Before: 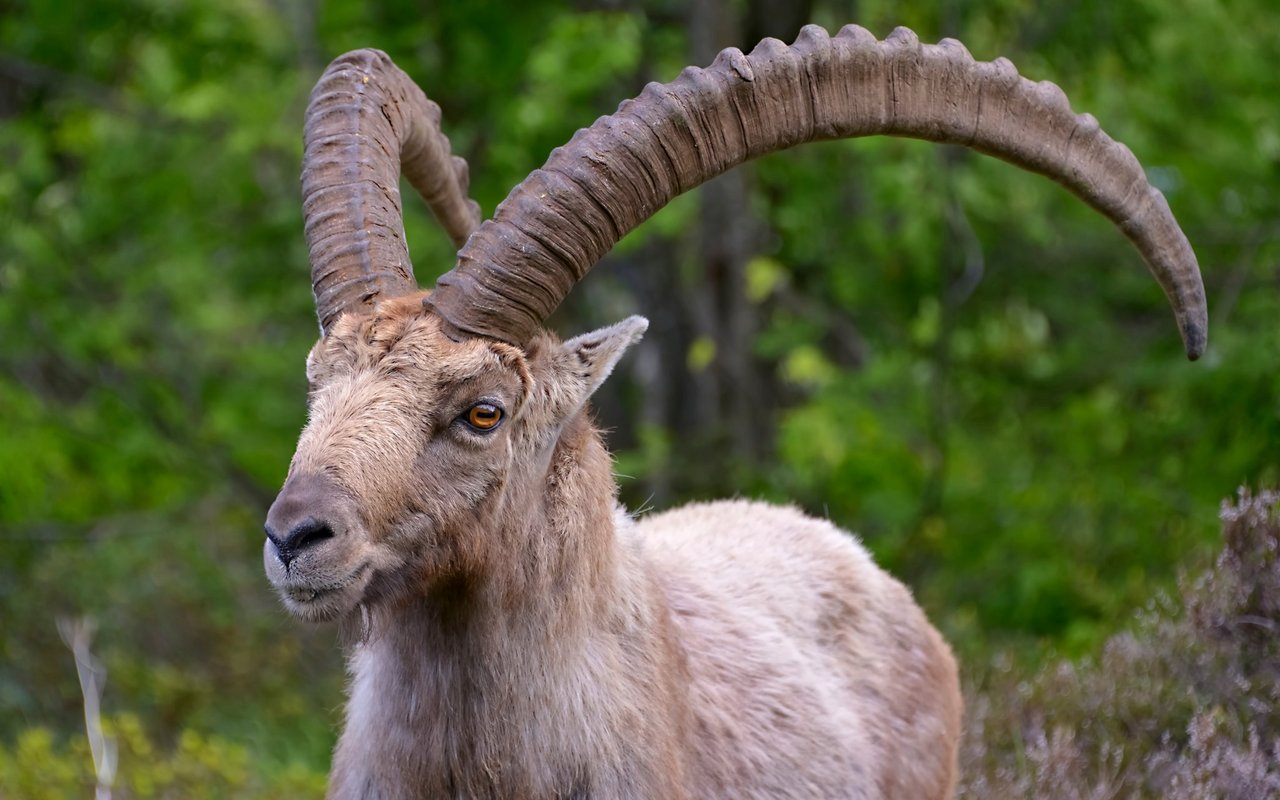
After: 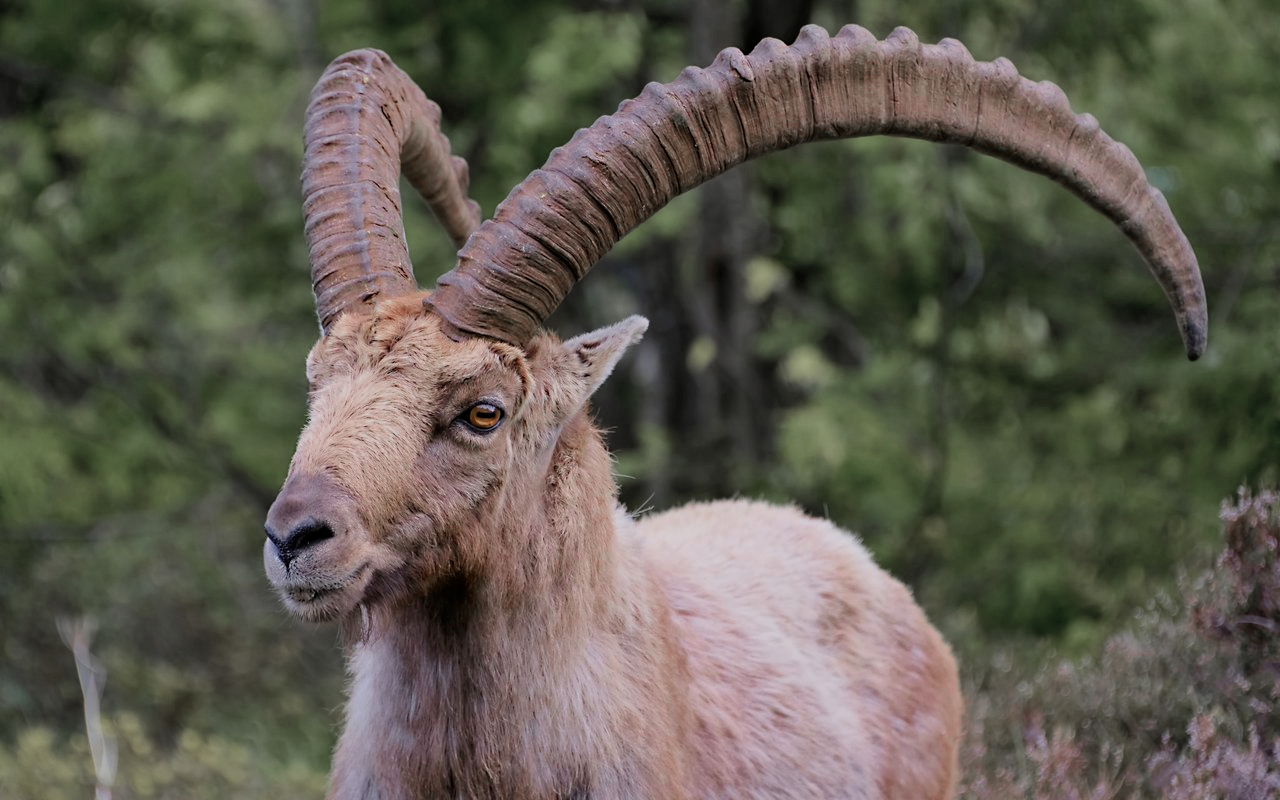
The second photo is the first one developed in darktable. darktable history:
color zones: curves: ch1 [(0, 0.708) (0.088, 0.648) (0.245, 0.187) (0.429, 0.326) (0.571, 0.498) (0.714, 0.5) (0.857, 0.5) (1, 0.708)]
filmic rgb: black relative exposure -7.65 EV, white relative exposure 4.56 EV, hardness 3.61
